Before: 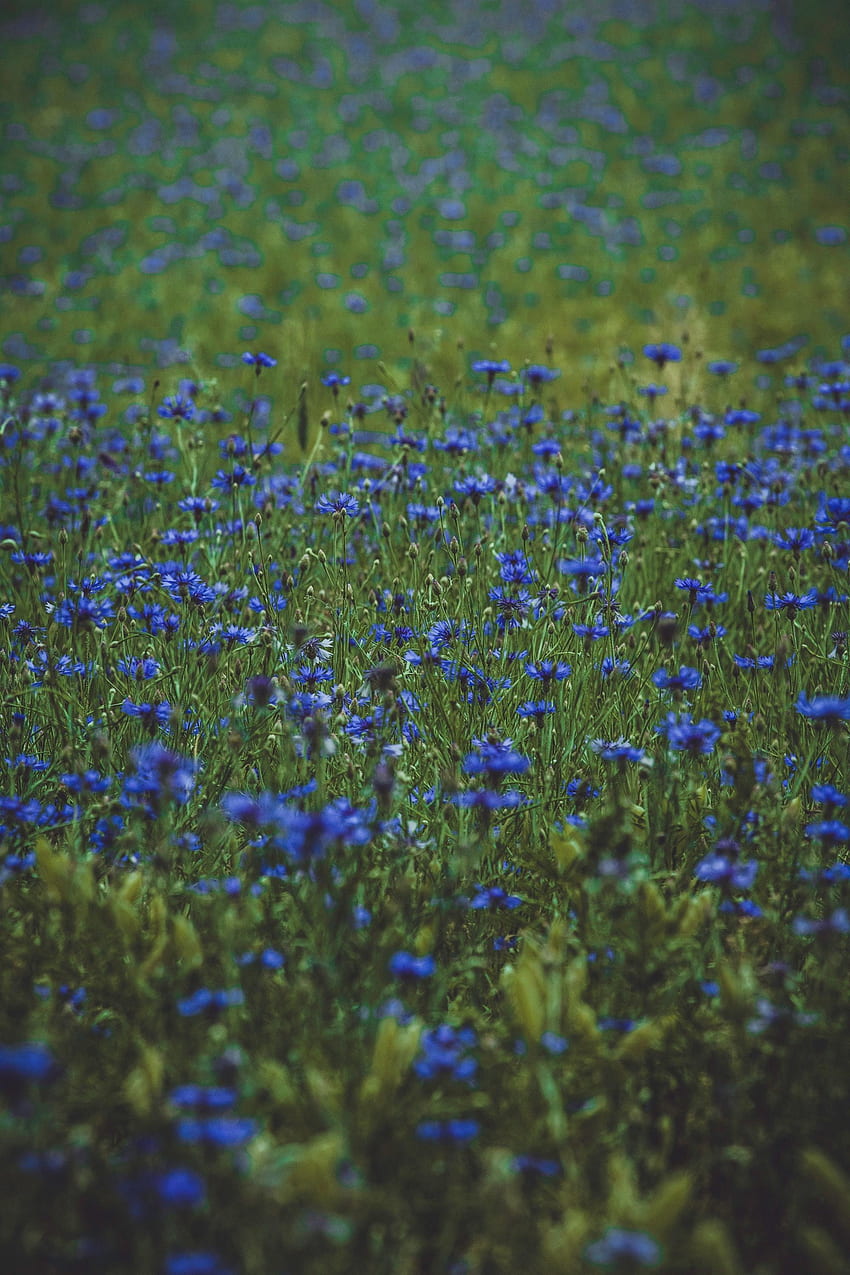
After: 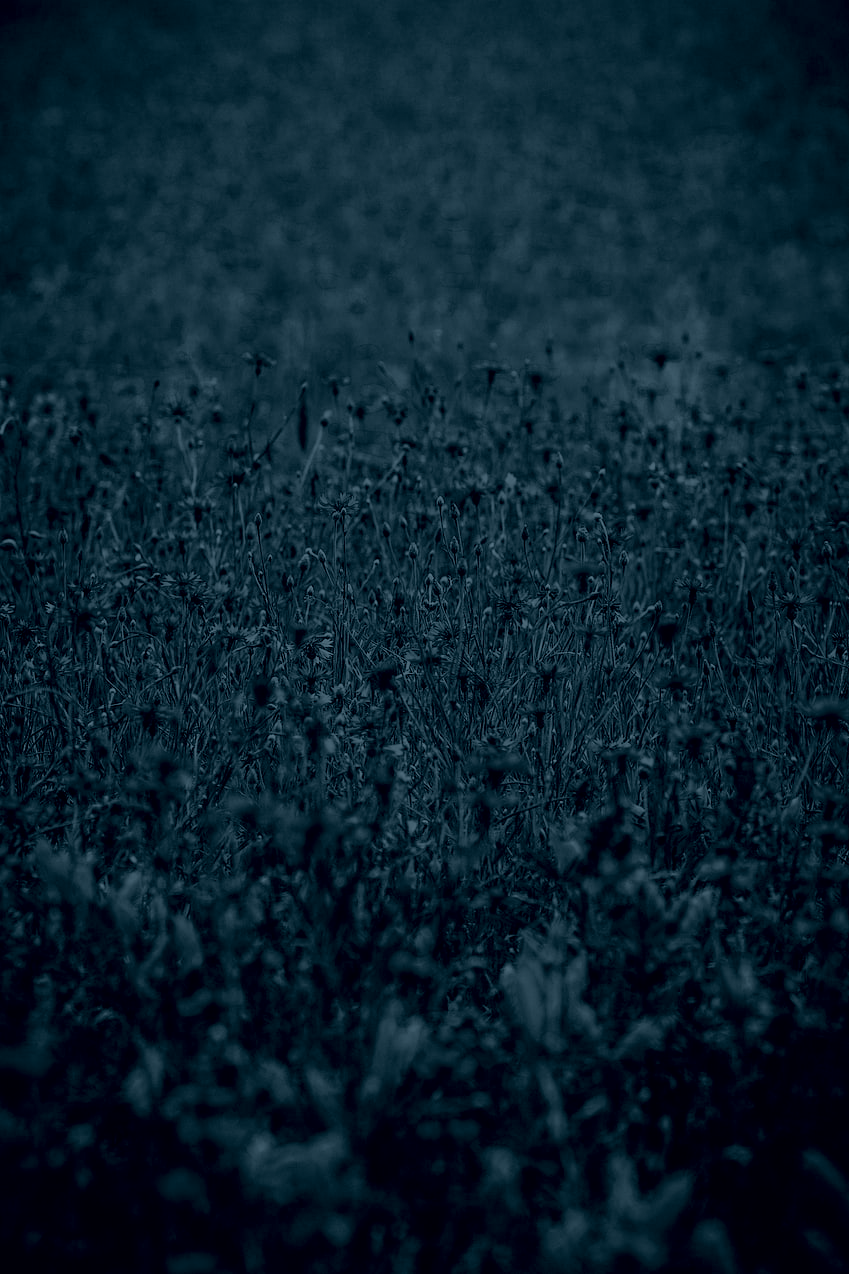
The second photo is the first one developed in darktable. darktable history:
filmic rgb: black relative exposure -5 EV, hardness 2.88, contrast 1.3
colorize: hue 194.4°, saturation 29%, source mix 61.75%, lightness 3.98%, version 1
